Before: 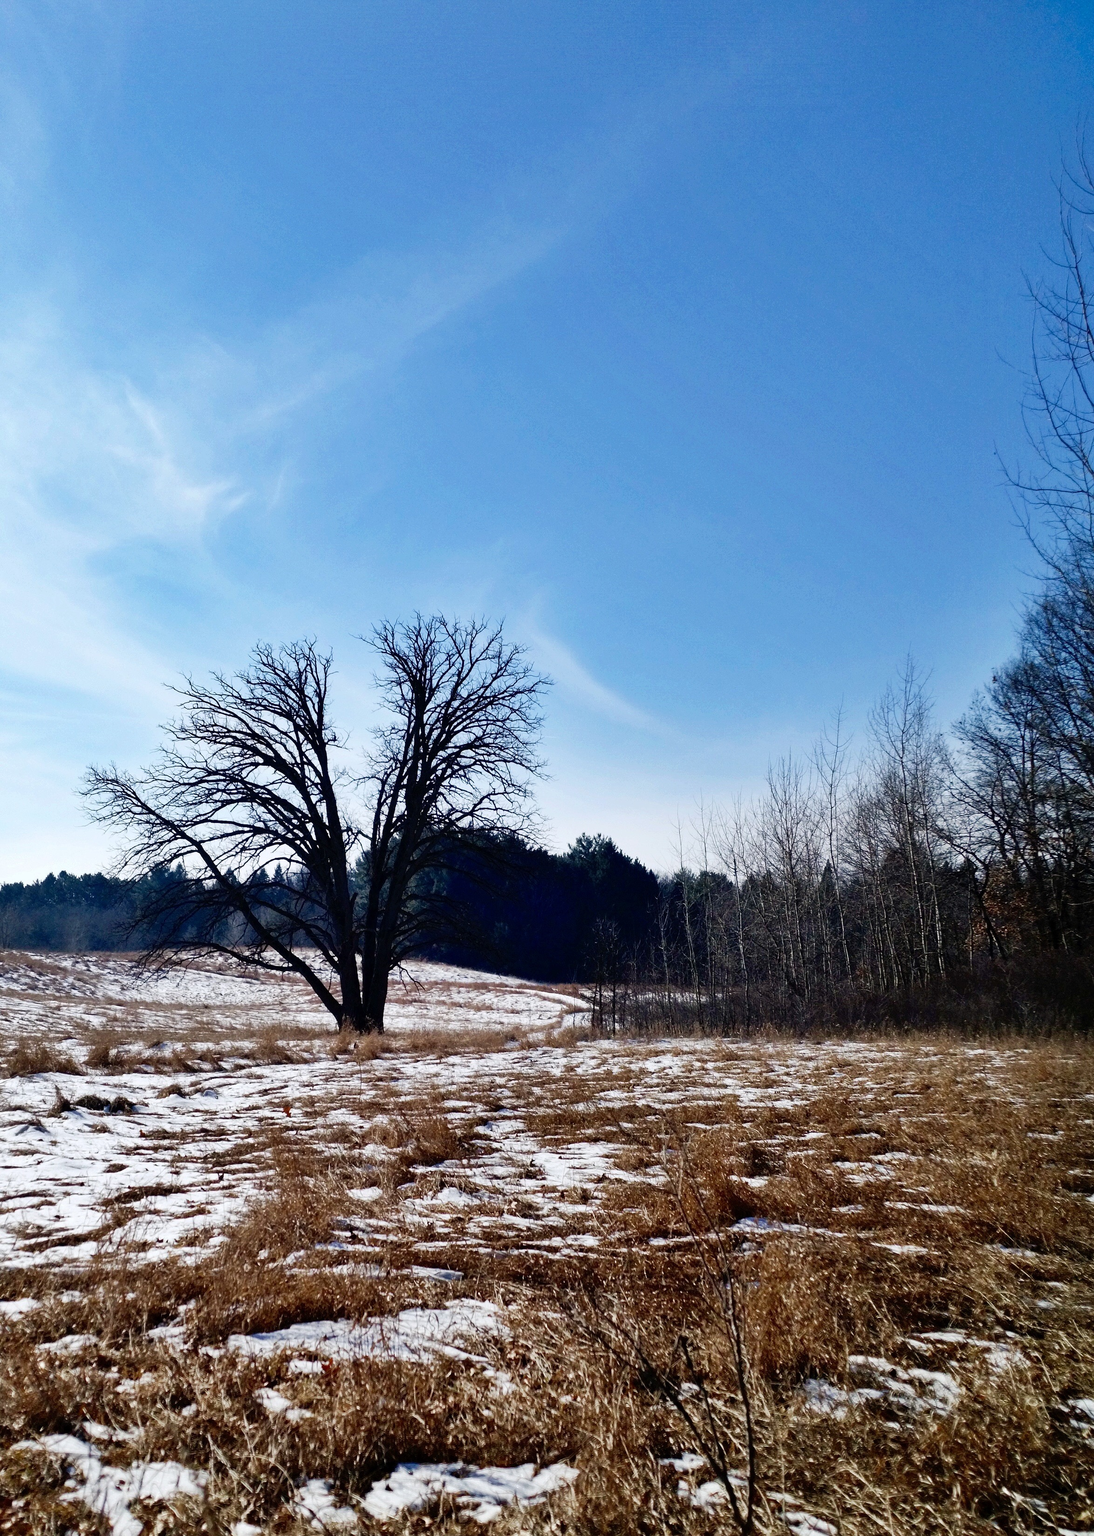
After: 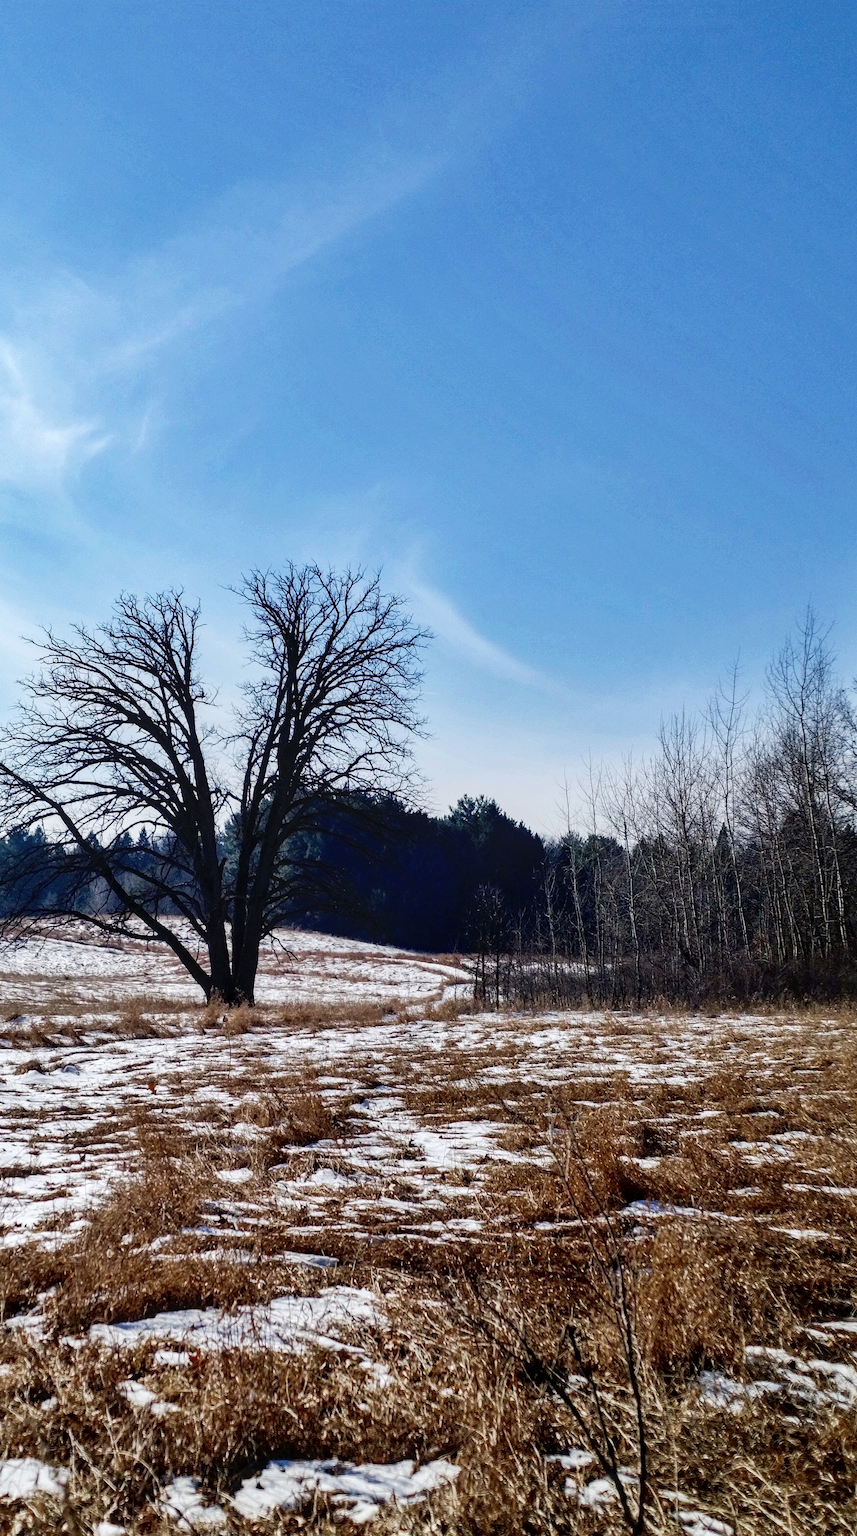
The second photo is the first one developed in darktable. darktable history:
local contrast: on, module defaults
crop and rotate: left 13.15%, top 5.251%, right 12.609%
